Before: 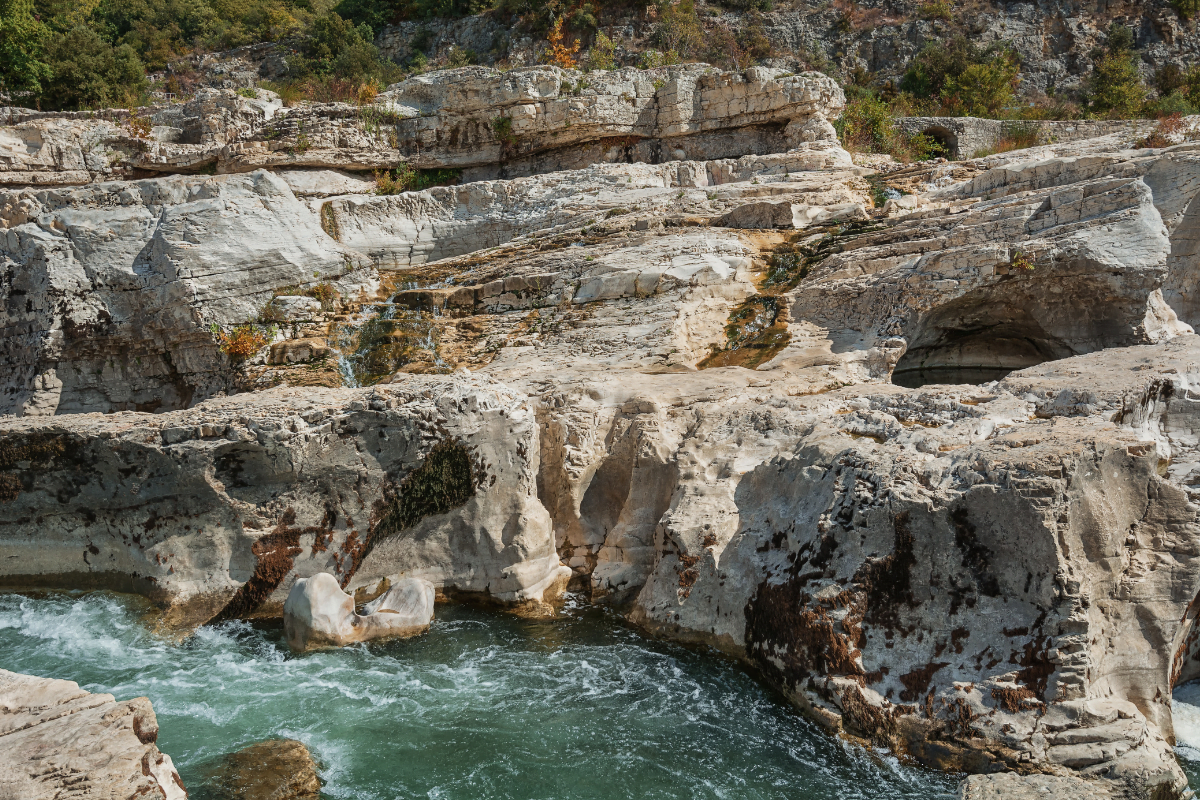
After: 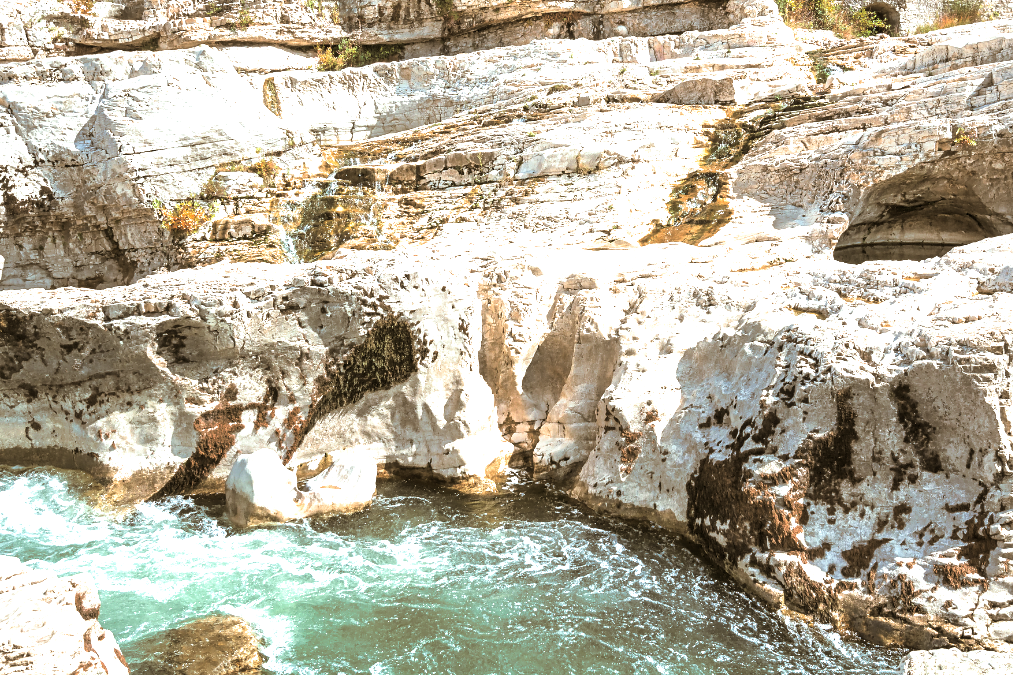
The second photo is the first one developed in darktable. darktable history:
split-toning: shadows › hue 37.98°, highlights › hue 185.58°, balance -55.261
crop and rotate: left 4.842%, top 15.51%, right 10.668%
exposure: black level correction 0.001, exposure 1.84 EV, compensate highlight preservation false
